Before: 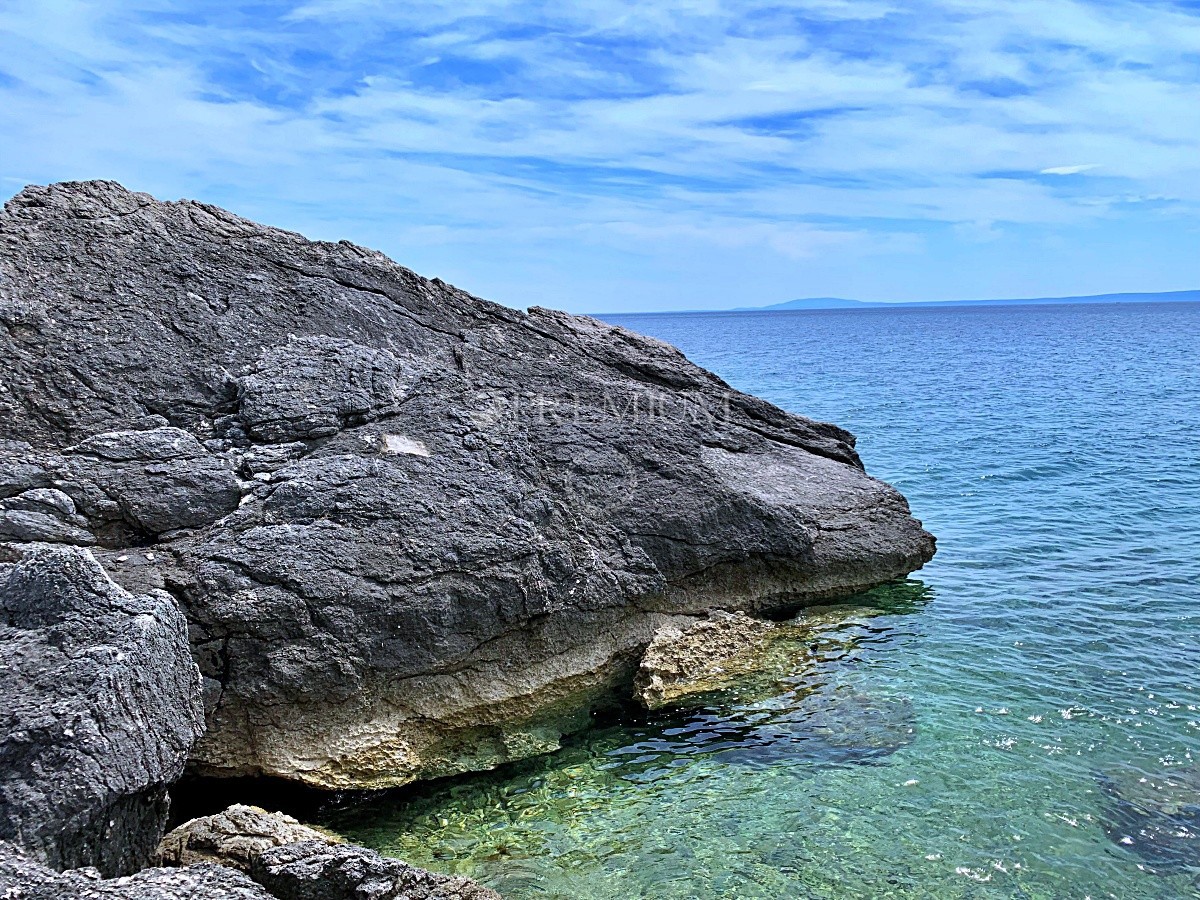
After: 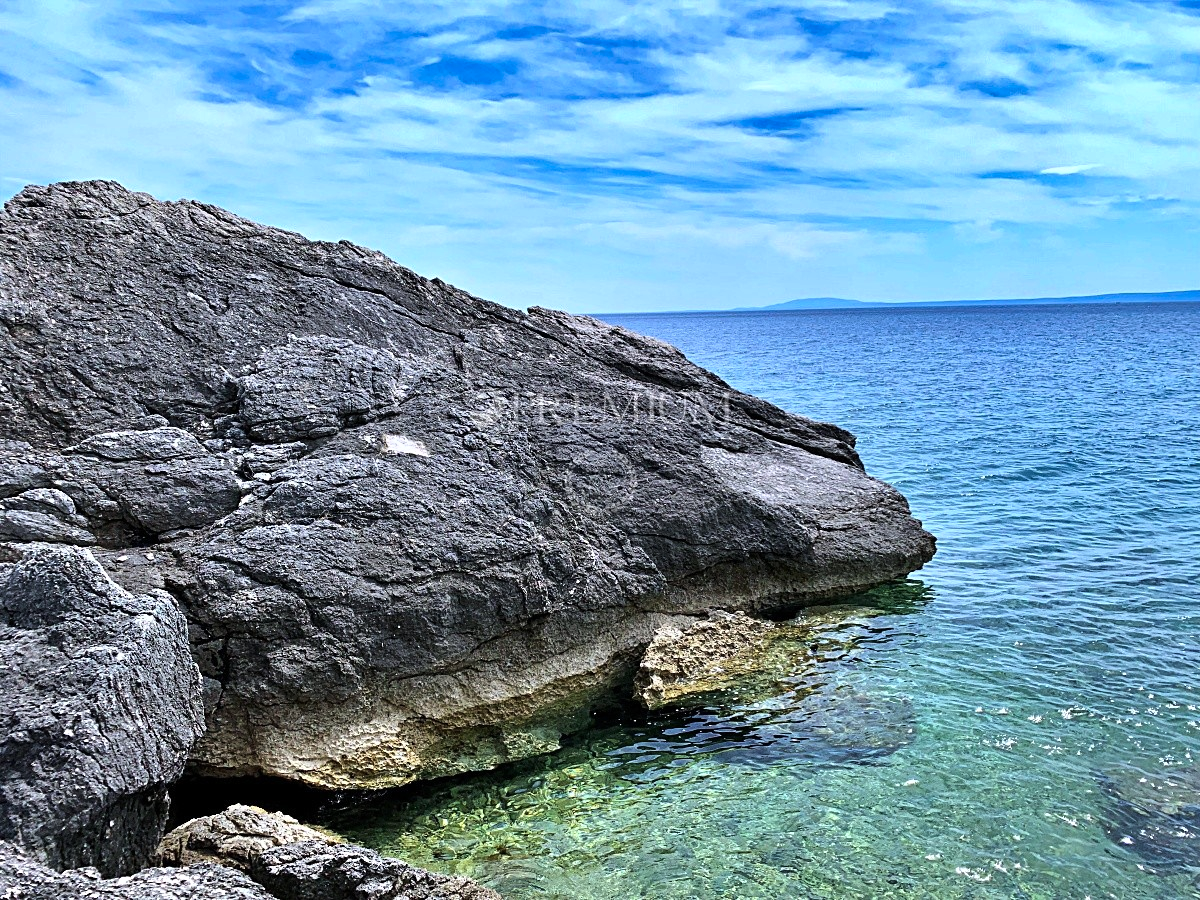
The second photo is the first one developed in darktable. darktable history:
tone curve: curves: ch0 [(0, 0) (0.003, 0.002) (0.011, 0.009) (0.025, 0.02) (0.044, 0.036) (0.069, 0.057) (0.1, 0.081) (0.136, 0.115) (0.177, 0.153) (0.224, 0.202) (0.277, 0.264) (0.335, 0.333) (0.399, 0.409) (0.468, 0.491) (0.543, 0.58) (0.623, 0.675) (0.709, 0.777) (0.801, 0.88) (0.898, 0.98) (1, 1)], color space Lab, linked channels, preserve colors none
shadows and highlights: low approximation 0.01, soften with gaussian
